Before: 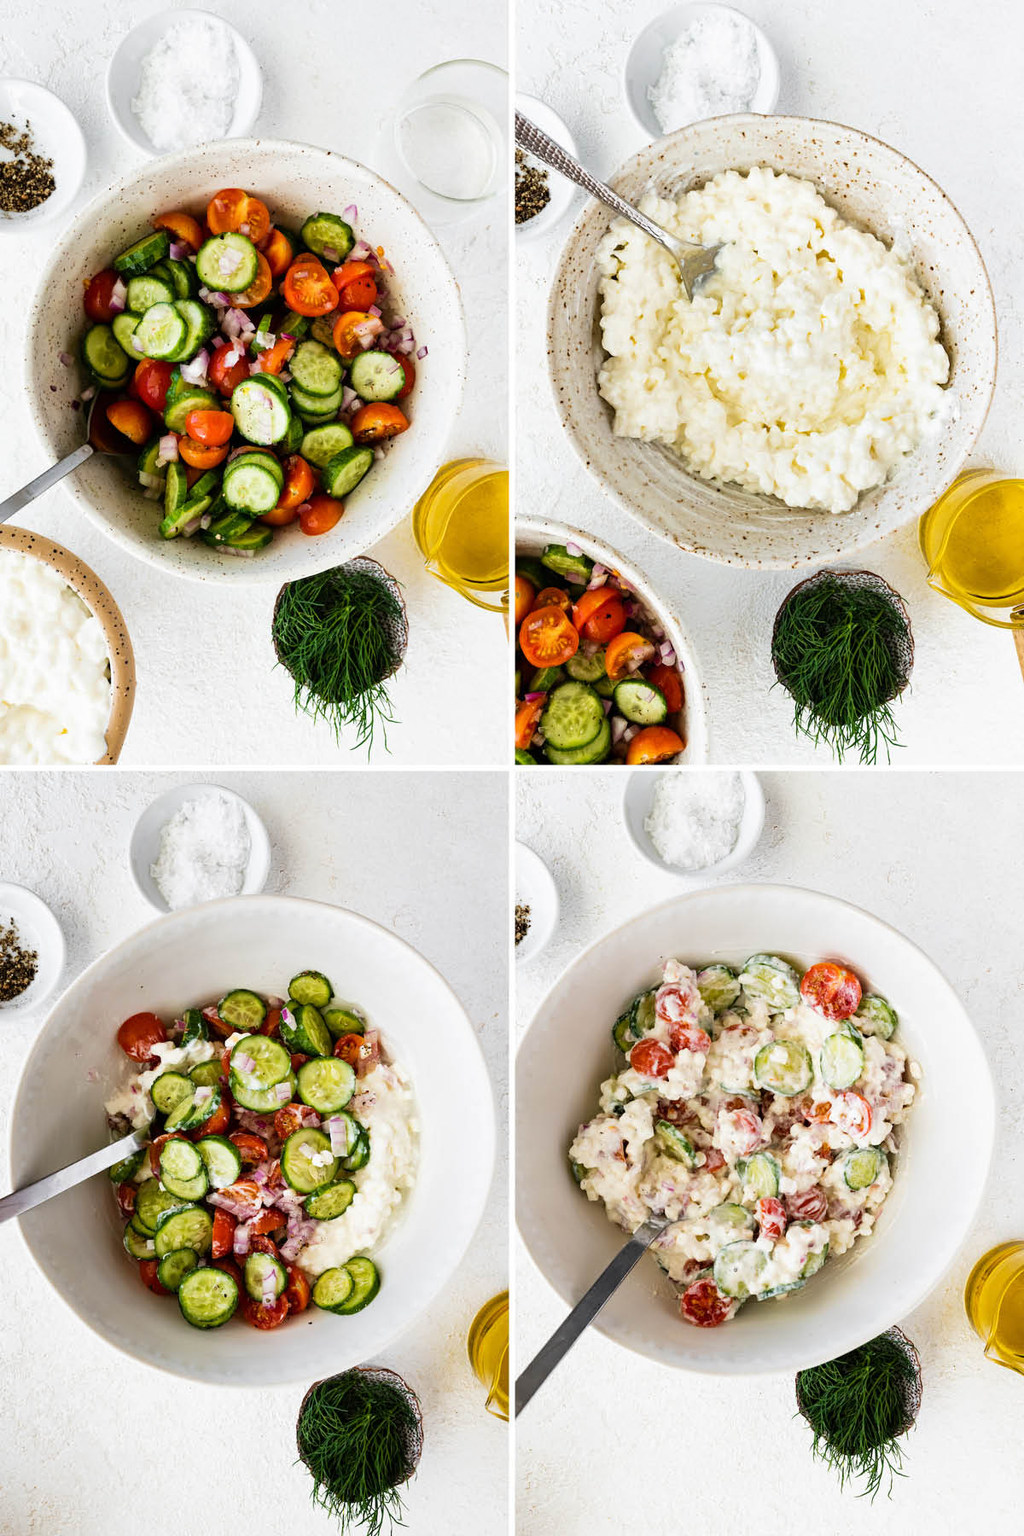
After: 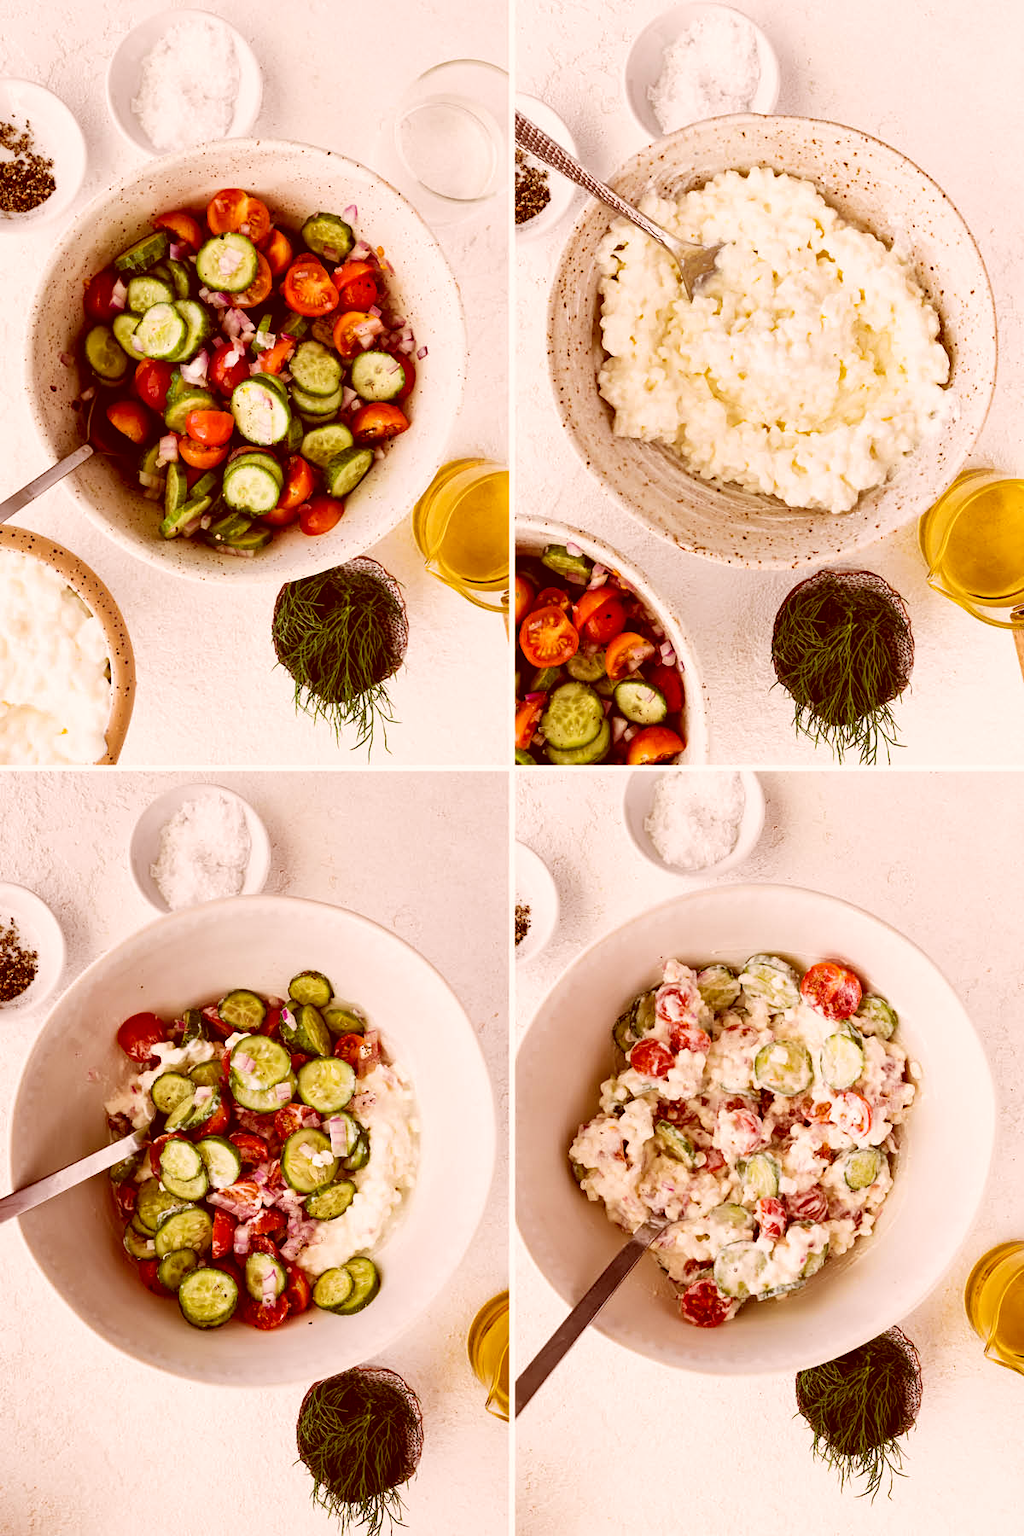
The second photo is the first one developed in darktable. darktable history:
color correction: highlights a* 9.35, highlights b* 8.86, shadows a* 39.7, shadows b* 39.98, saturation 0.819
haze removal: compatibility mode true, adaptive false
